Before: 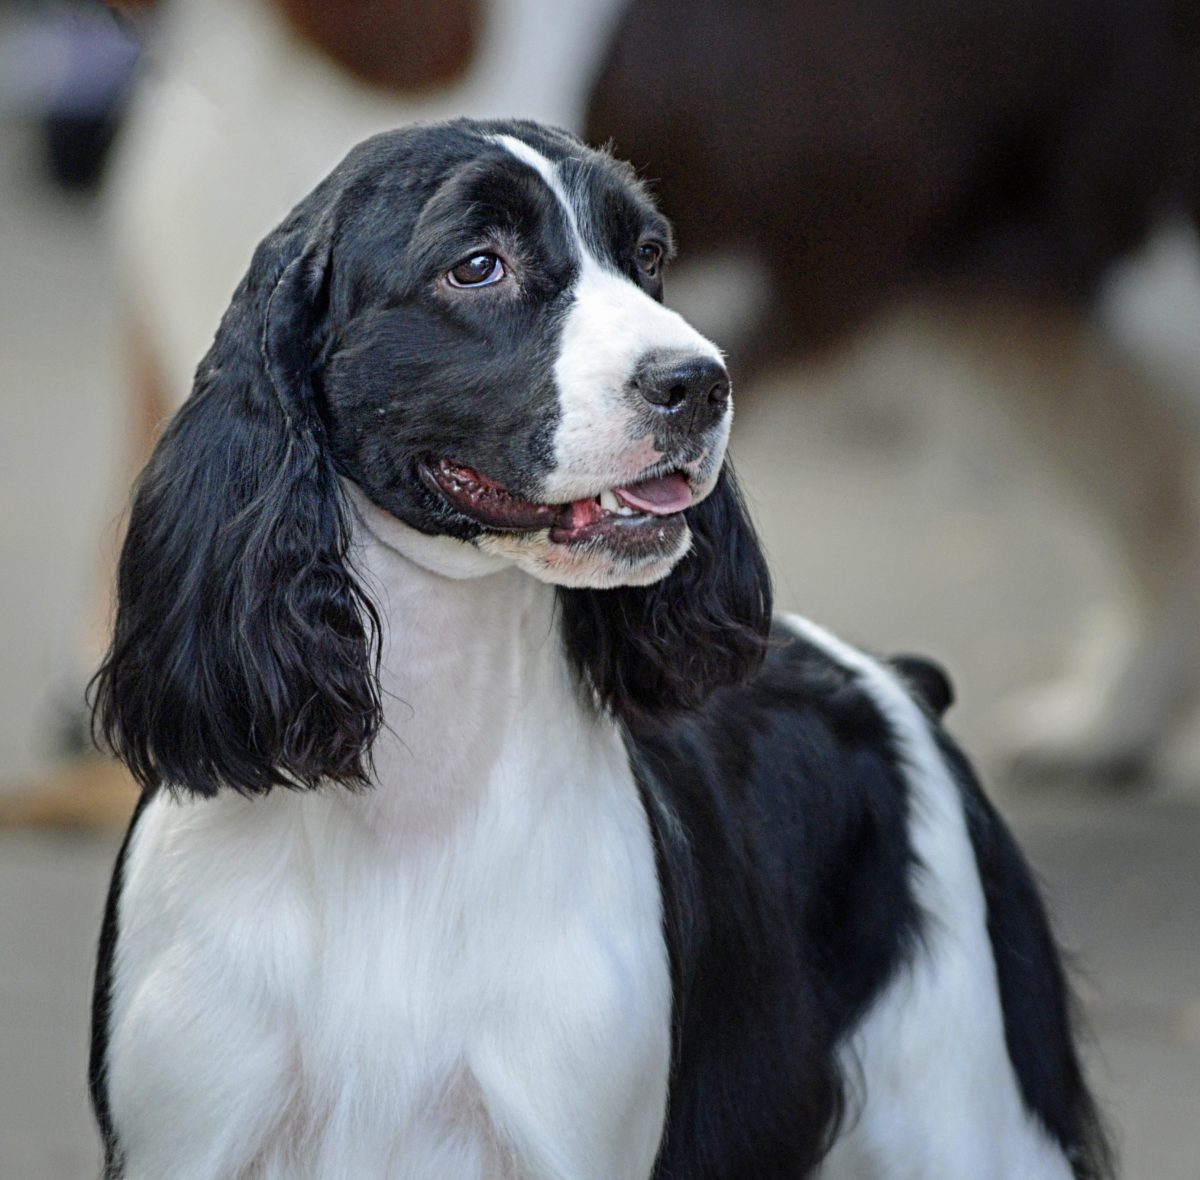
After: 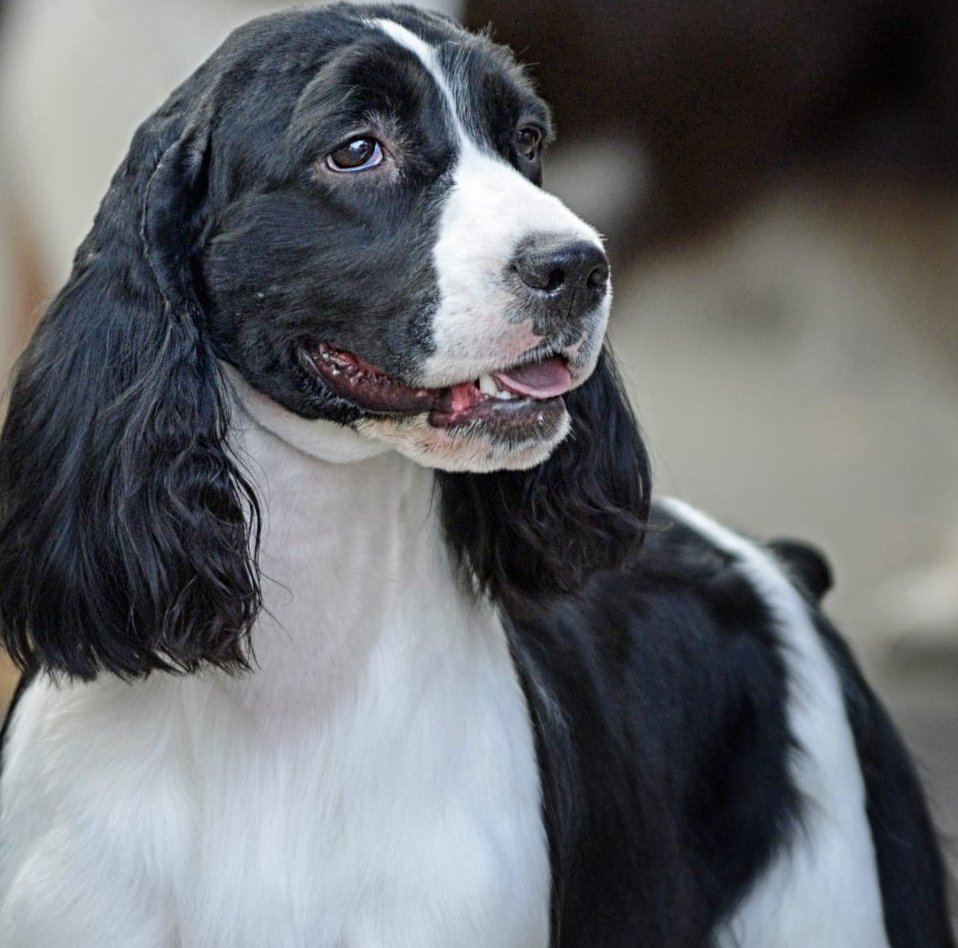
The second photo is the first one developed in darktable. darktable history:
crop and rotate: left 10.096%, top 9.865%, right 10.002%, bottom 9.723%
